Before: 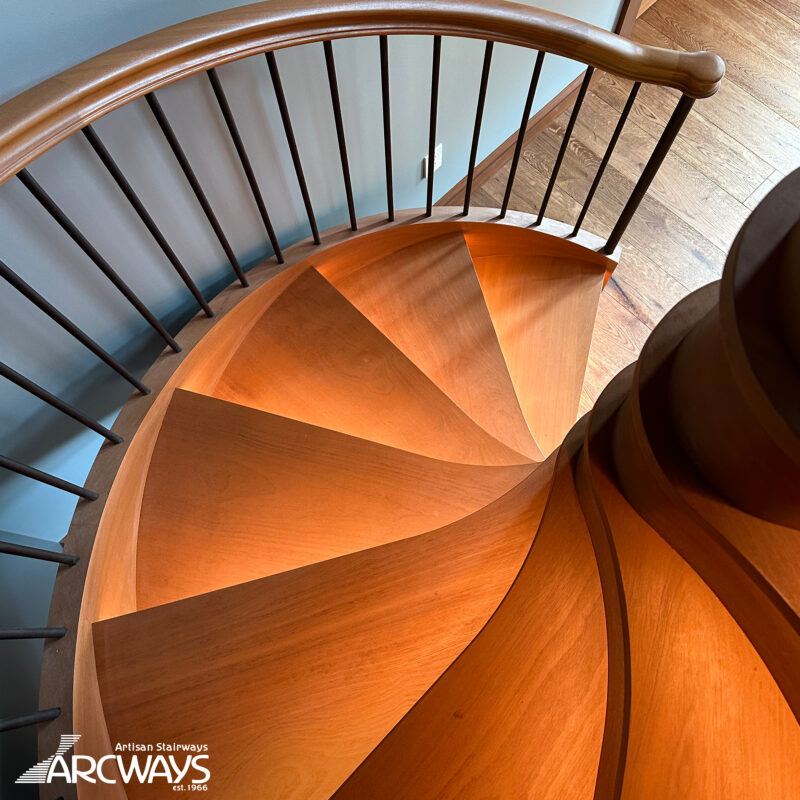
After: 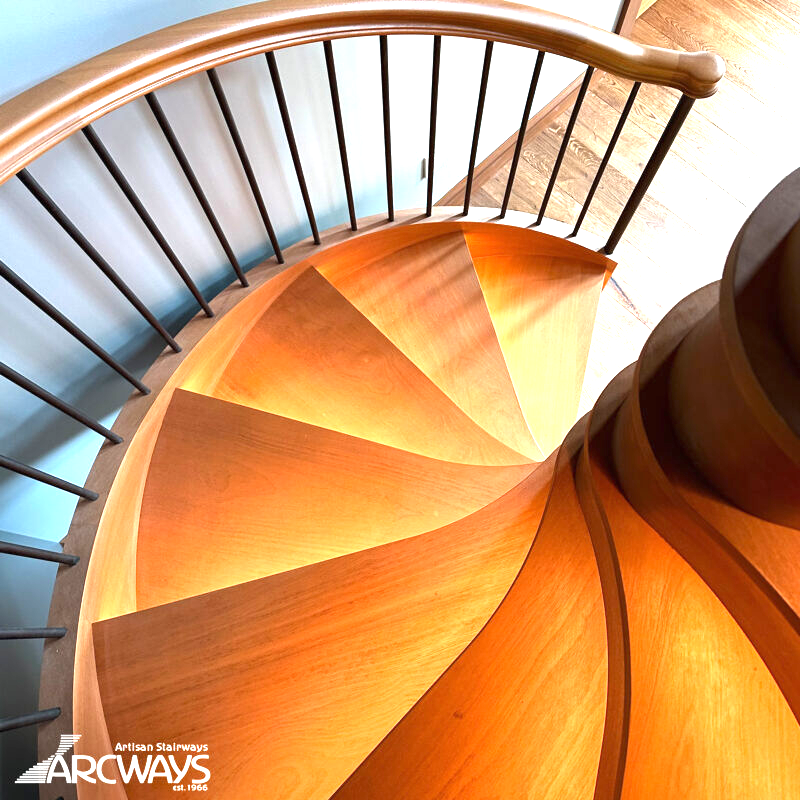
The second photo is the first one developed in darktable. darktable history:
exposure: black level correction 0, exposure 1.387 EV, compensate highlight preservation false
